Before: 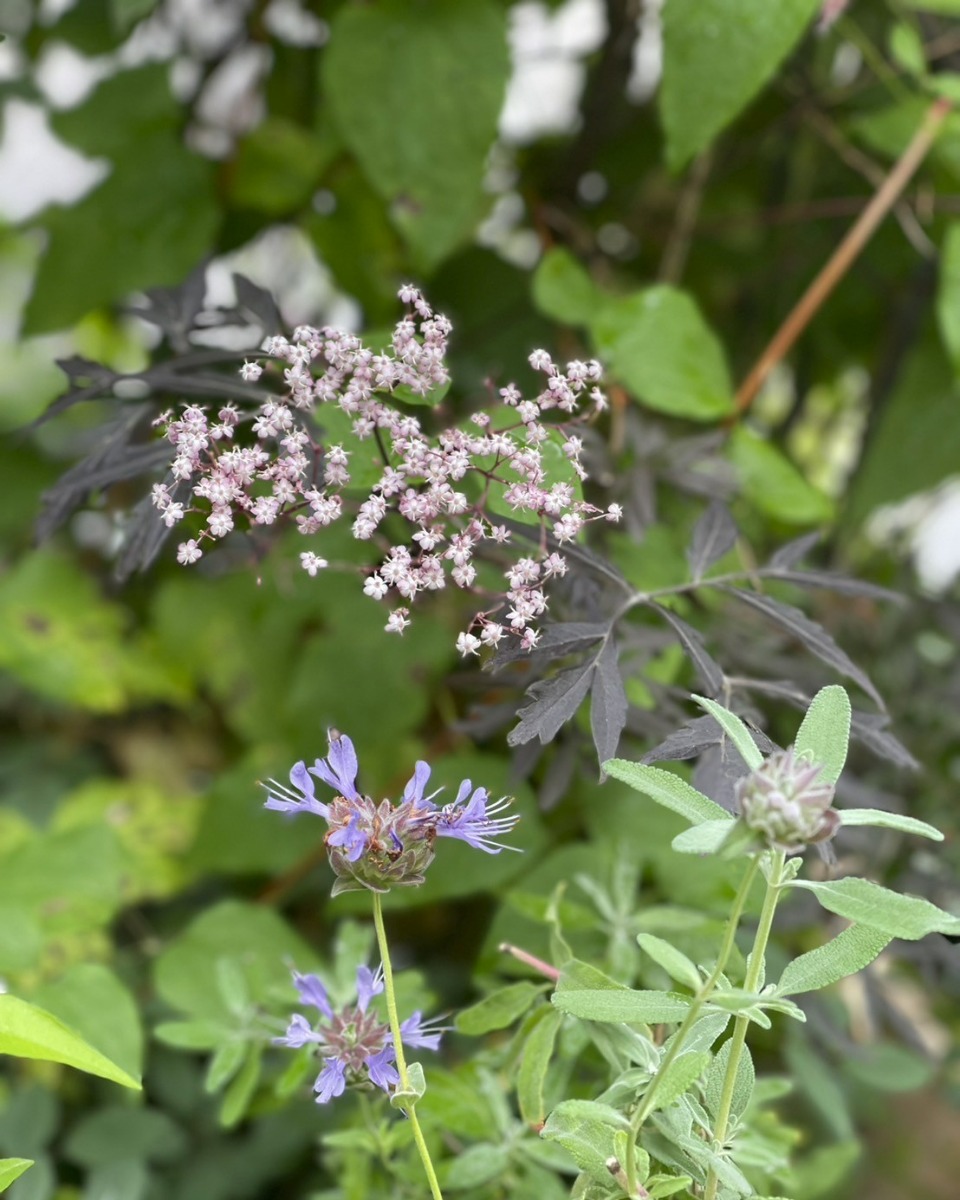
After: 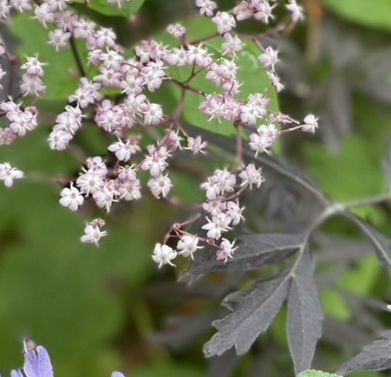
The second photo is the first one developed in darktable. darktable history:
crop: left 31.74%, top 32.498%, right 27.497%, bottom 36.028%
